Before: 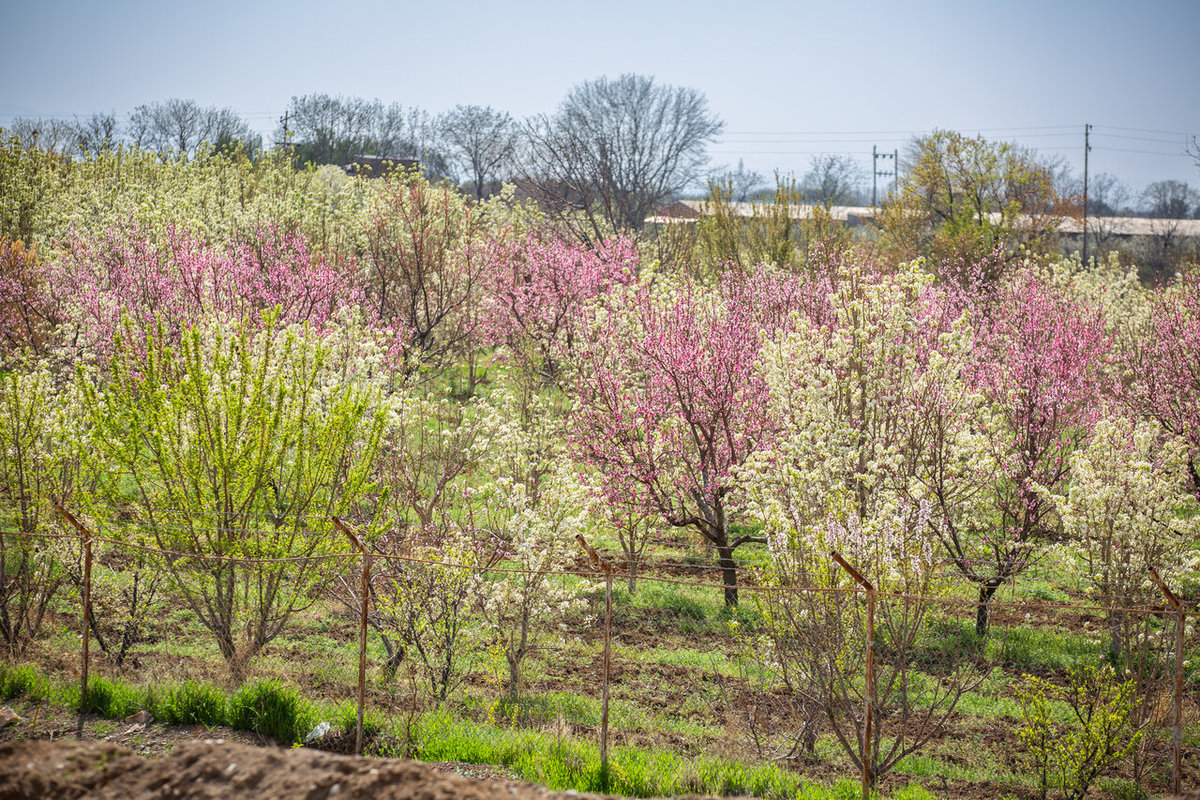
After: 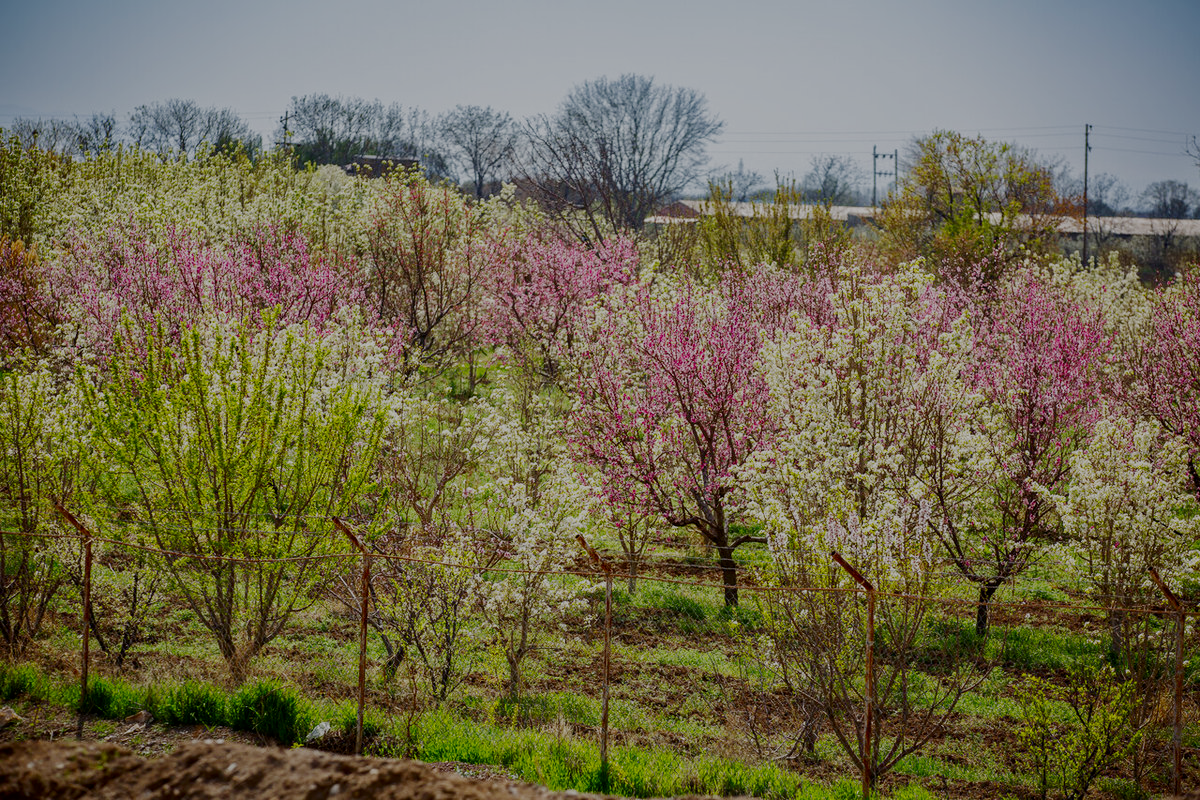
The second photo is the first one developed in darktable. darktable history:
contrast brightness saturation: brightness -0.248, saturation 0.203
filmic rgb: black relative exposure -7.65 EV, white relative exposure 4.56 EV, hardness 3.61, preserve chrominance no, color science v5 (2021), contrast in shadows safe, contrast in highlights safe
